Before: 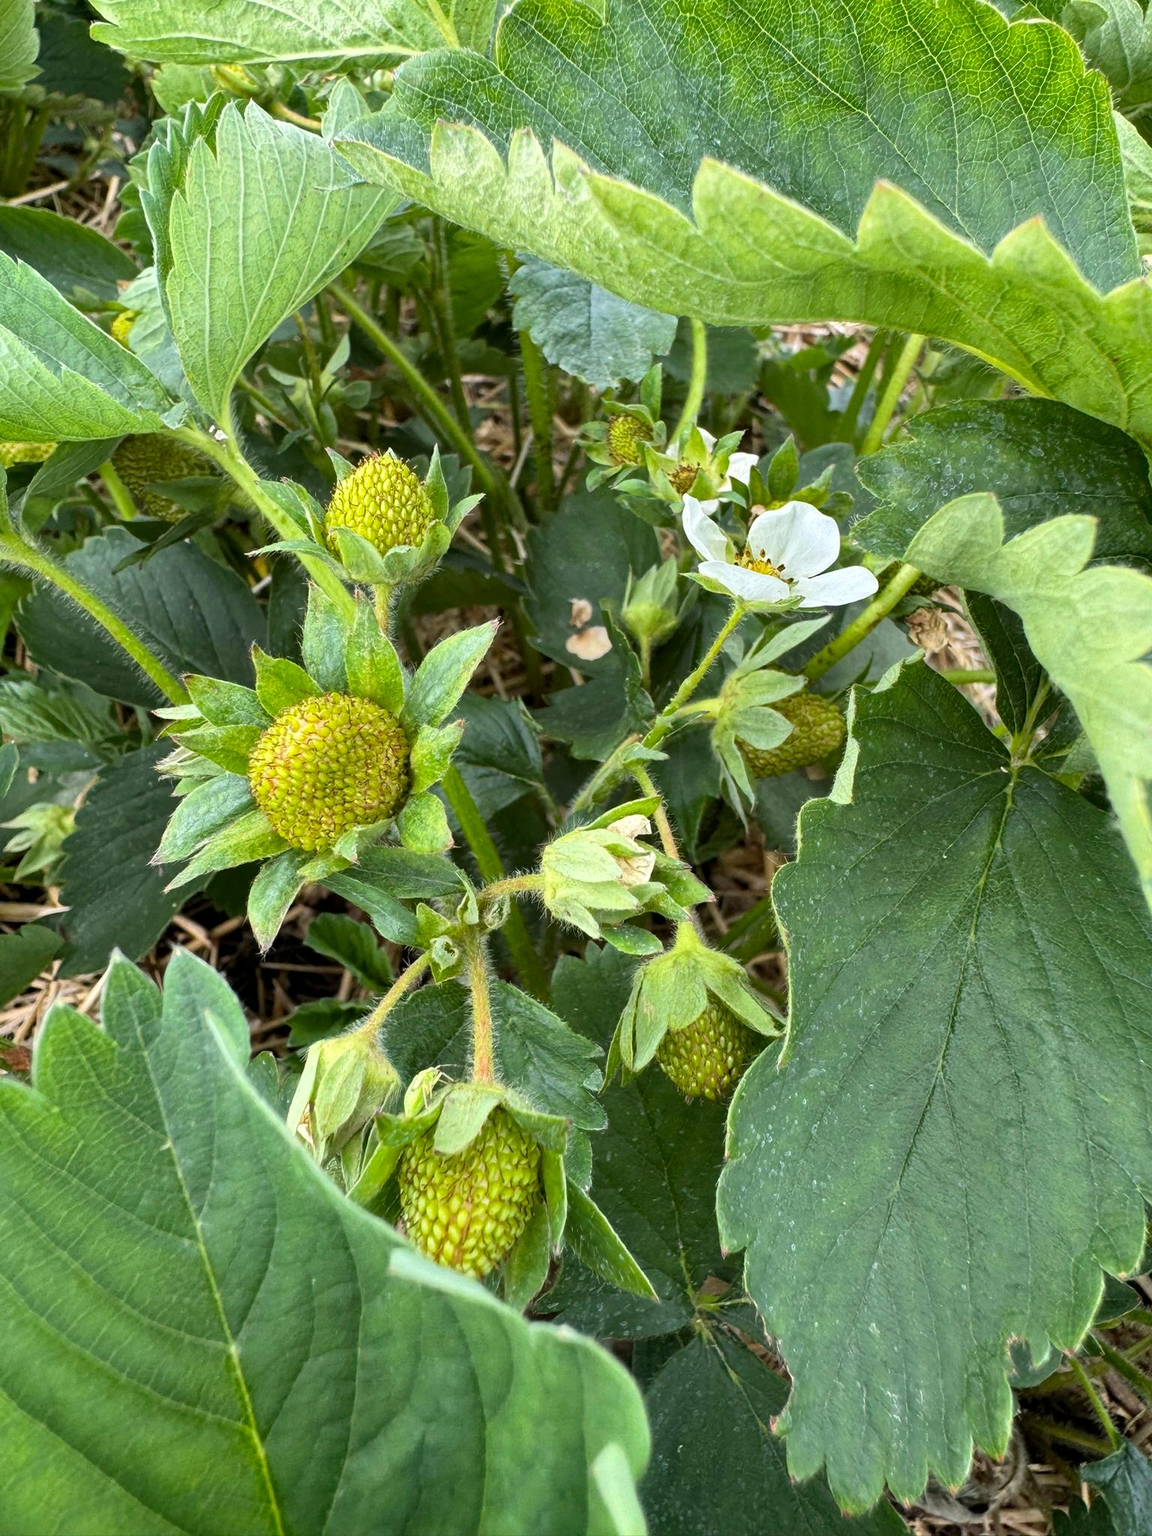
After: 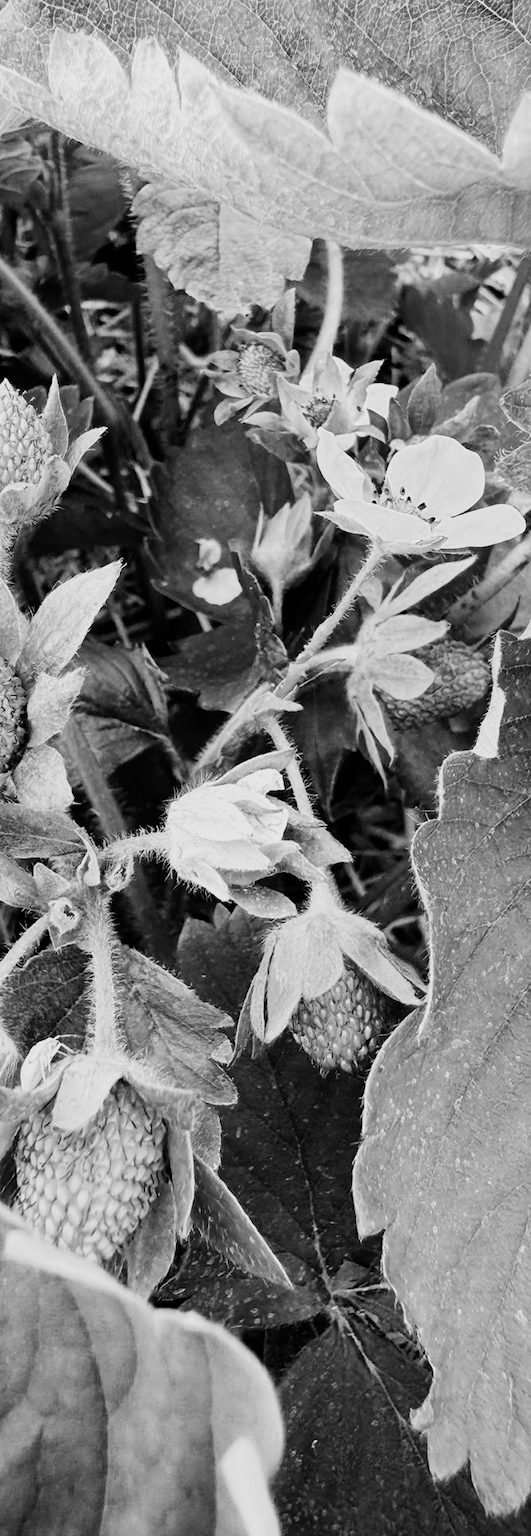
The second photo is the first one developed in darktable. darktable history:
filmic rgb: black relative exposure -6.98 EV, white relative exposure 5.63 EV, hardness 2.86
crop: left 33.452%, top 6.025%, right 23.155%
monochrome: on, module defaults
white balance: red 1.042, blue 1.17
tone equalizer: -8 EV -1.08 EV, -7 EV -1.01 EV, -6 EV -0.867 EV, -5 EV -0.578 EV, -3 EV 0.578 EV, -2 EV 0.867 EV, -1 EV 1.01 EV, +0 EV 1.08 EV, edges refinement/feathering 500, mask exposure compensation -1.57 EV, preserve details no
